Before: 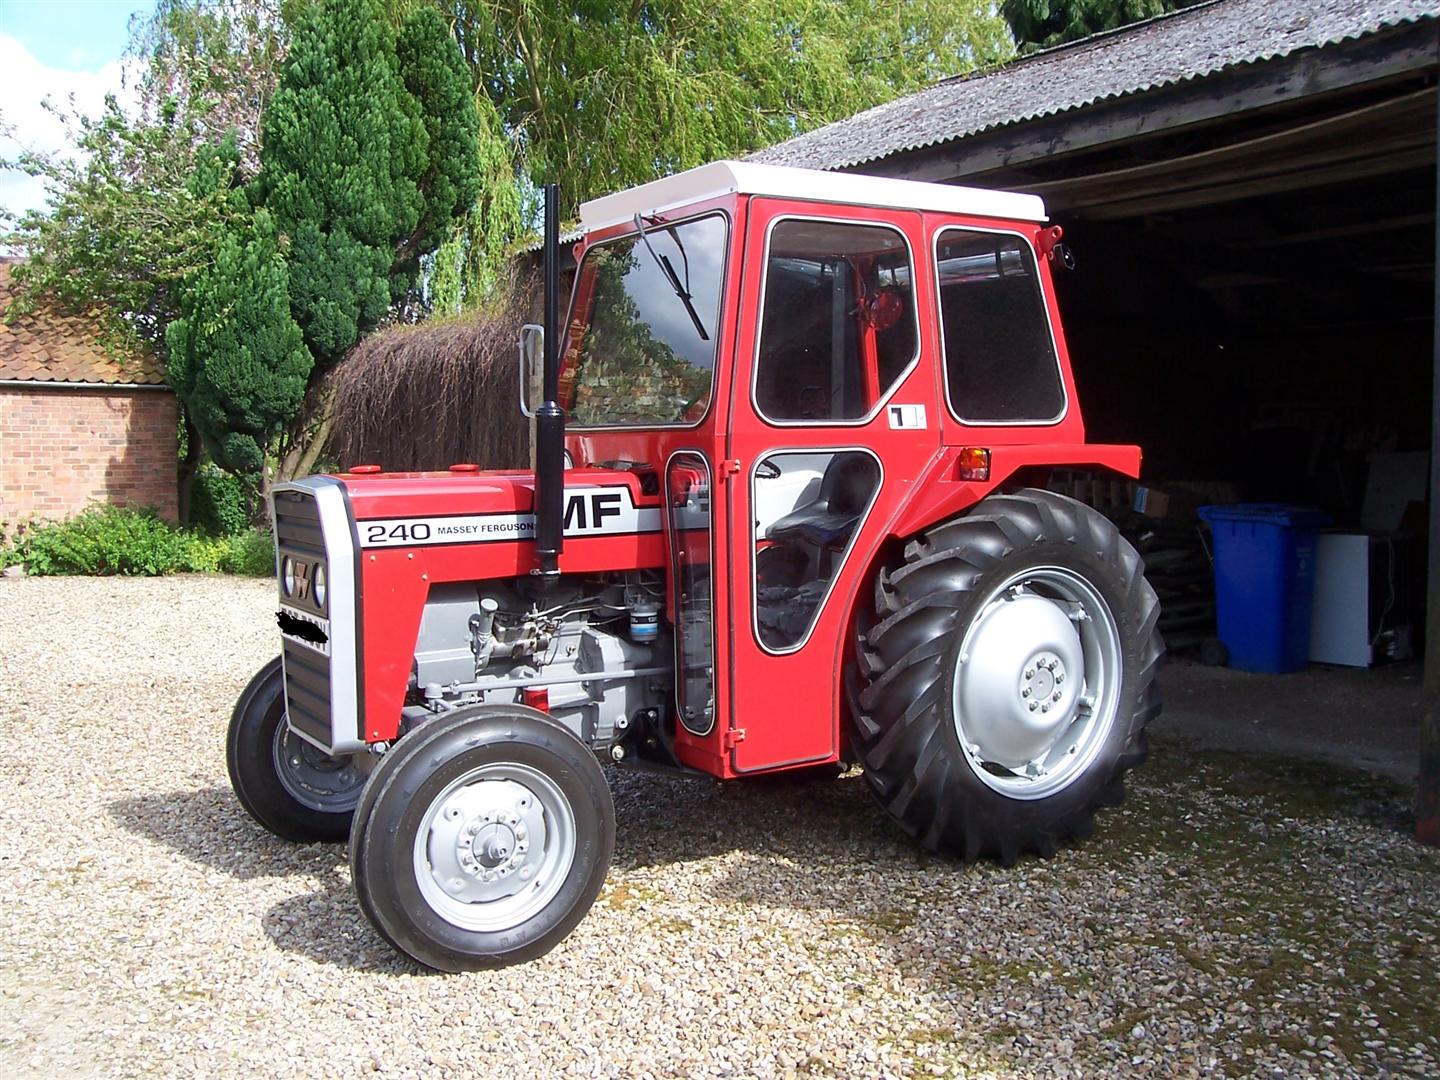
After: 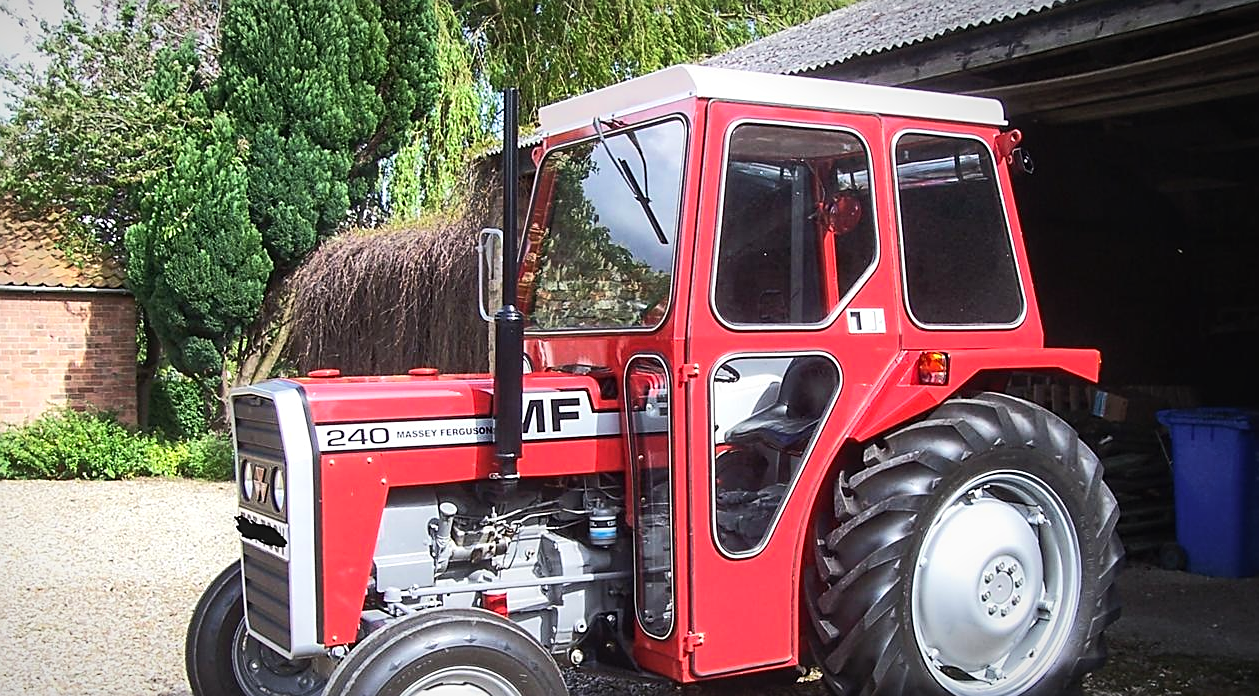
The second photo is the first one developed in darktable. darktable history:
vignetting: fall-off start 80.8%, fall-off radius 62.2%, brightness -0.455, saturation -0.29, center (-0.08, 0.062), automatic ratio true, width/height ratio 1.417, unbound false
crop: left 2.915%, top 8.899%, right 9.621%, bottom 26.569%
tone equalizer: -8 EV 0.002 EV, -7 EV -0.009 EV, -6 EV 0.005 EV, -5 EV 0.023 EV, -4 EV 0.252 EV, -3 EV 0.663 EV, -2 EV 0.59 EV, -1 EV 0.204 EV, +0 EV 0.054 EV, edges refinement/feathering 500, mask exposure compensation -1.57 EV, preserve details no
local contrast: detail 115%
sharpen: on, module defaults
